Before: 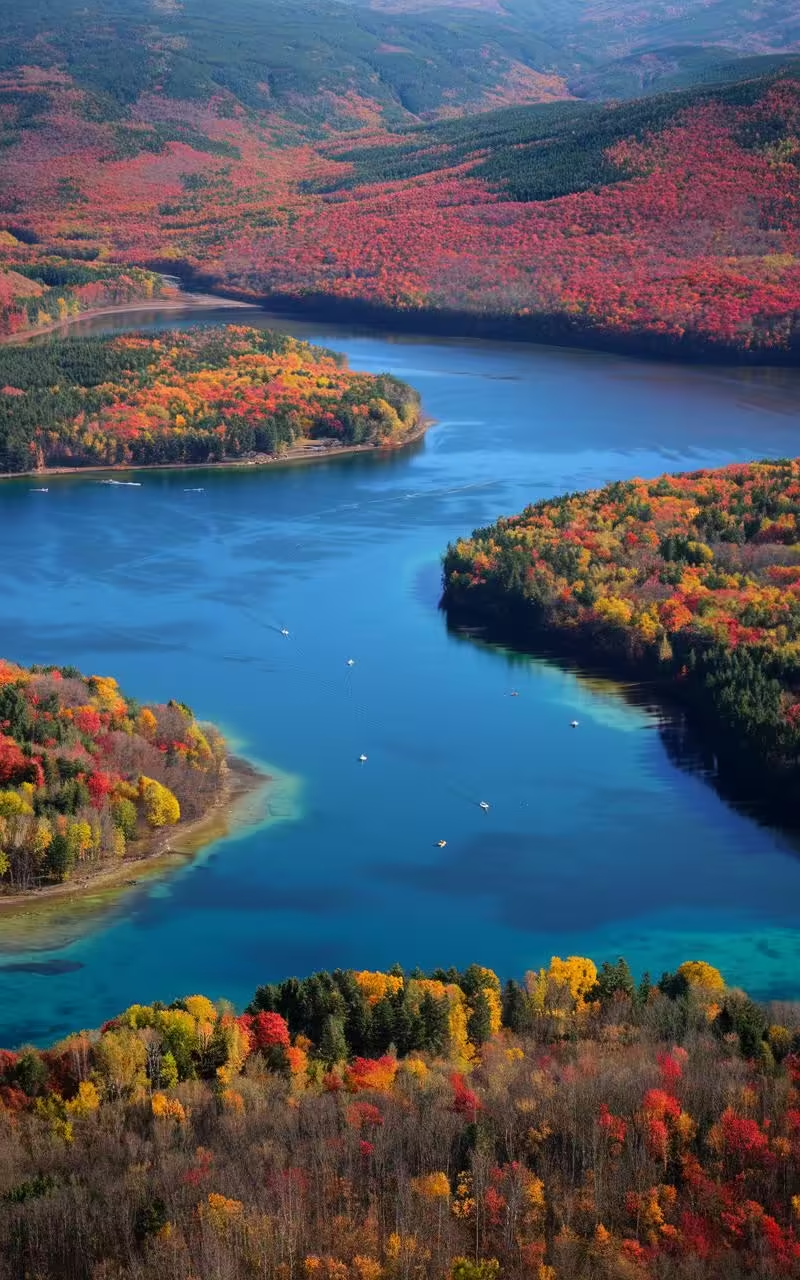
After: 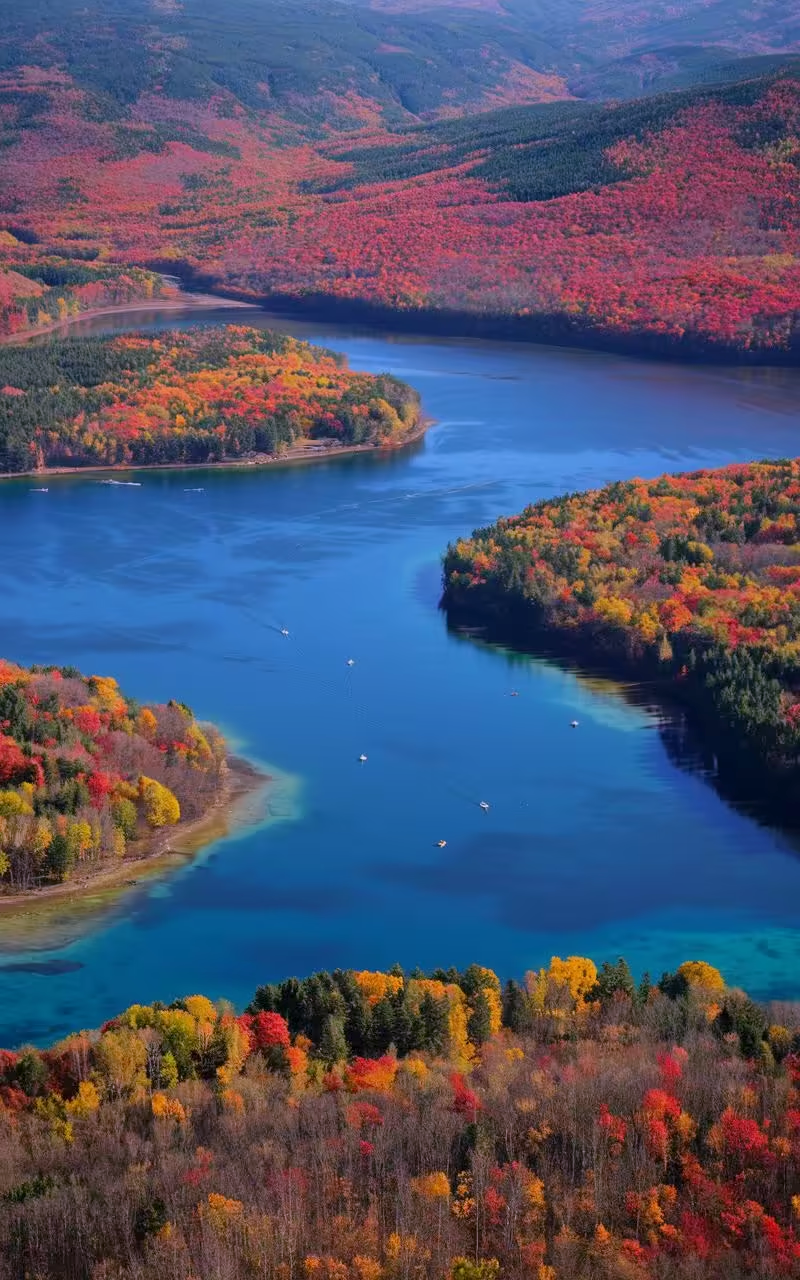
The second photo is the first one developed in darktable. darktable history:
tone equalizer: -8 EV 0.25 EV, -7 EV 0.417 EV, -6 EV 0.417 EV, -5 EV 0.25 EV, -3 EV -0.25 EV, -2 EV -0.417 EV, -1 EV -0.417 EV, +0 EV -0.25 EV, edges refinement/feathering 500, mask exposure compensation -1.57 EV, preserve details guided filter
white balance: red 1.066, blue 1.119
